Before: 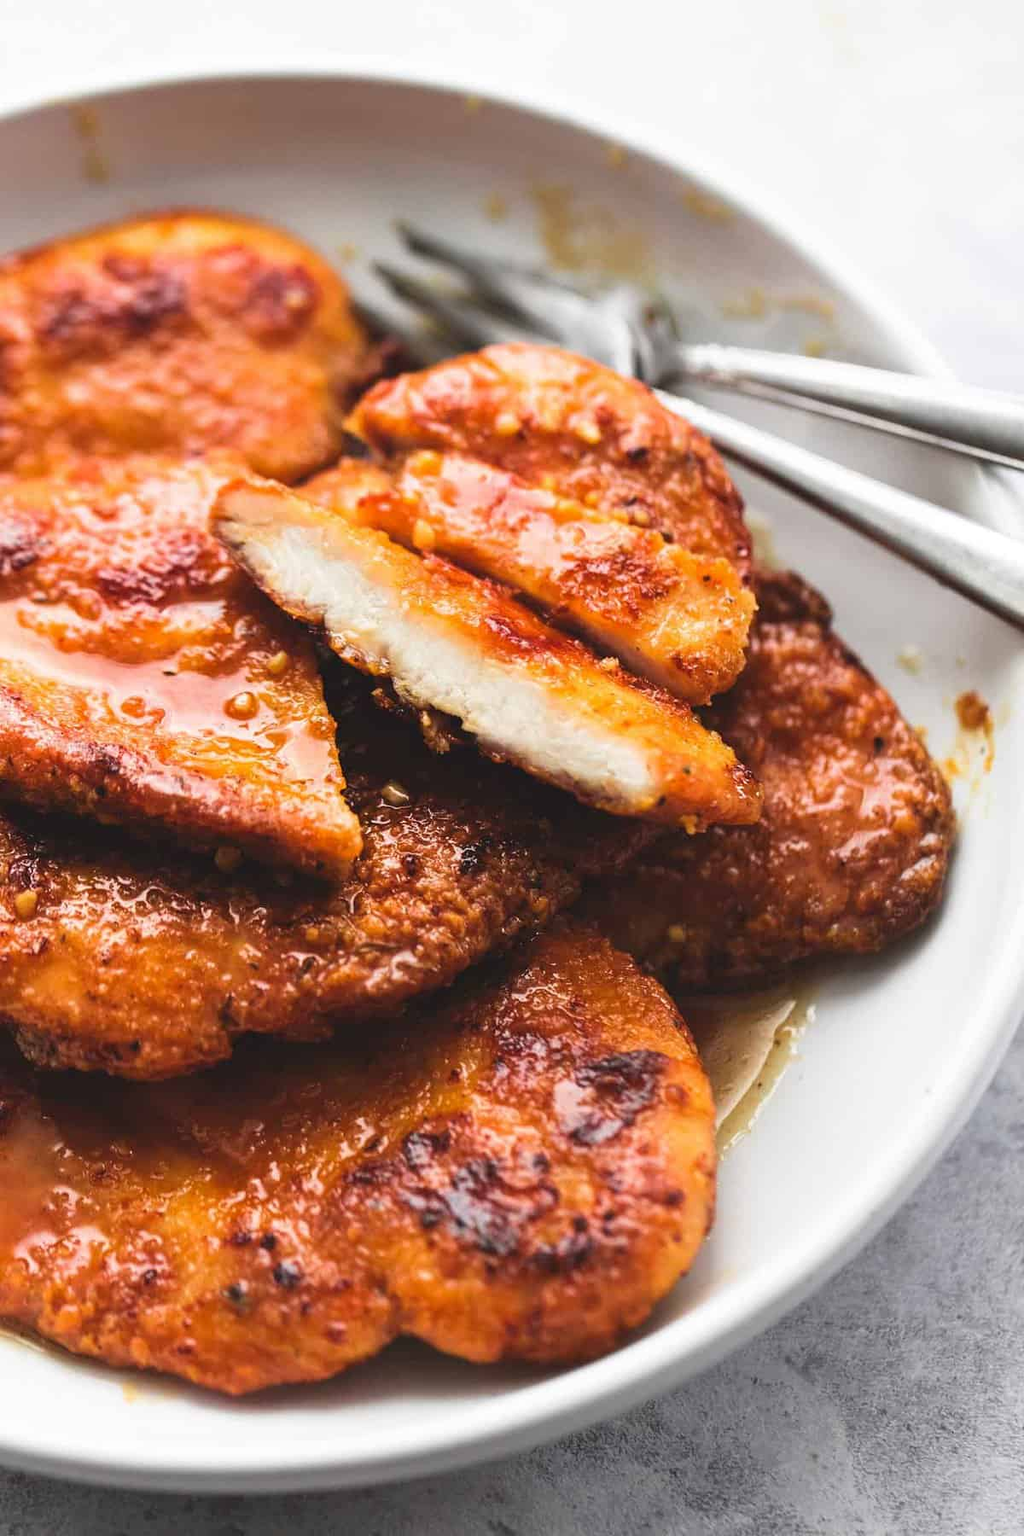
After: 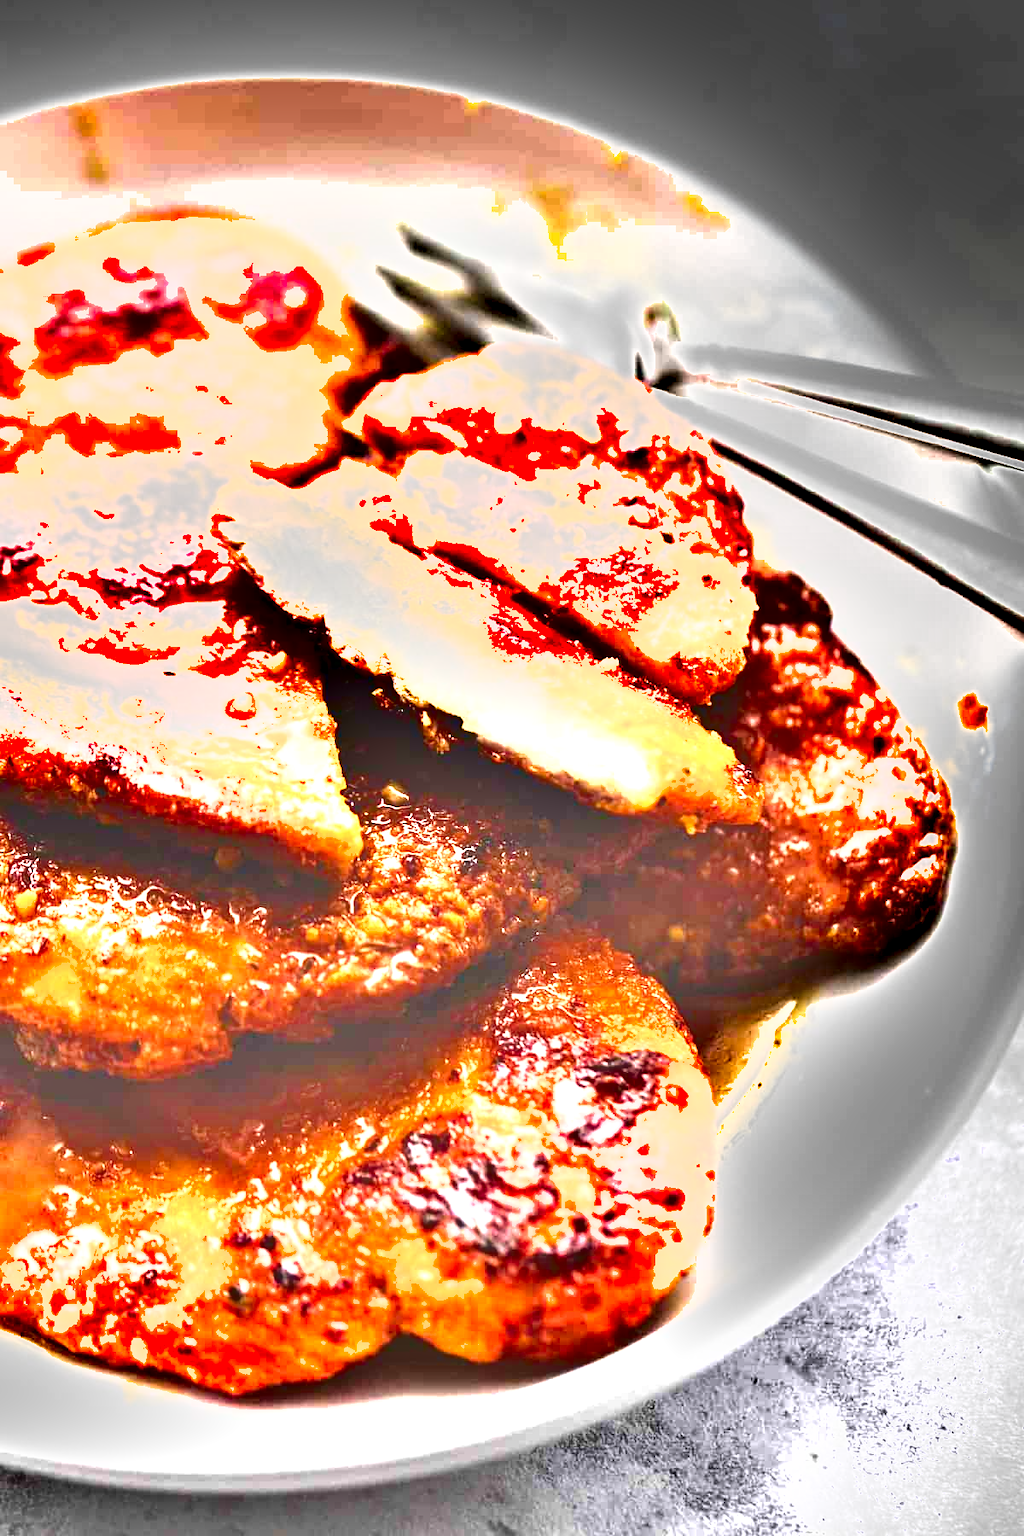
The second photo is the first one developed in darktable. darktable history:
exposure: black level correction 0, exposure 1.95 EV, compensate highlight preservation false
tone equalizer: -7 EV 0.153 EV, -6 EV 0.628 EV, -5 EV 1.12 EV, -4 EV 1.32 EV, -3 EV 1.17 EV, -2 EV 0.6 EV, -1 EV 0.159 EV, mask exposure compensation -0.501 EV
color balance rgb: perceptual saturation grading › global saturation 0.286%, global vibrance 20%
shadows and highlights: soften with gaussian
